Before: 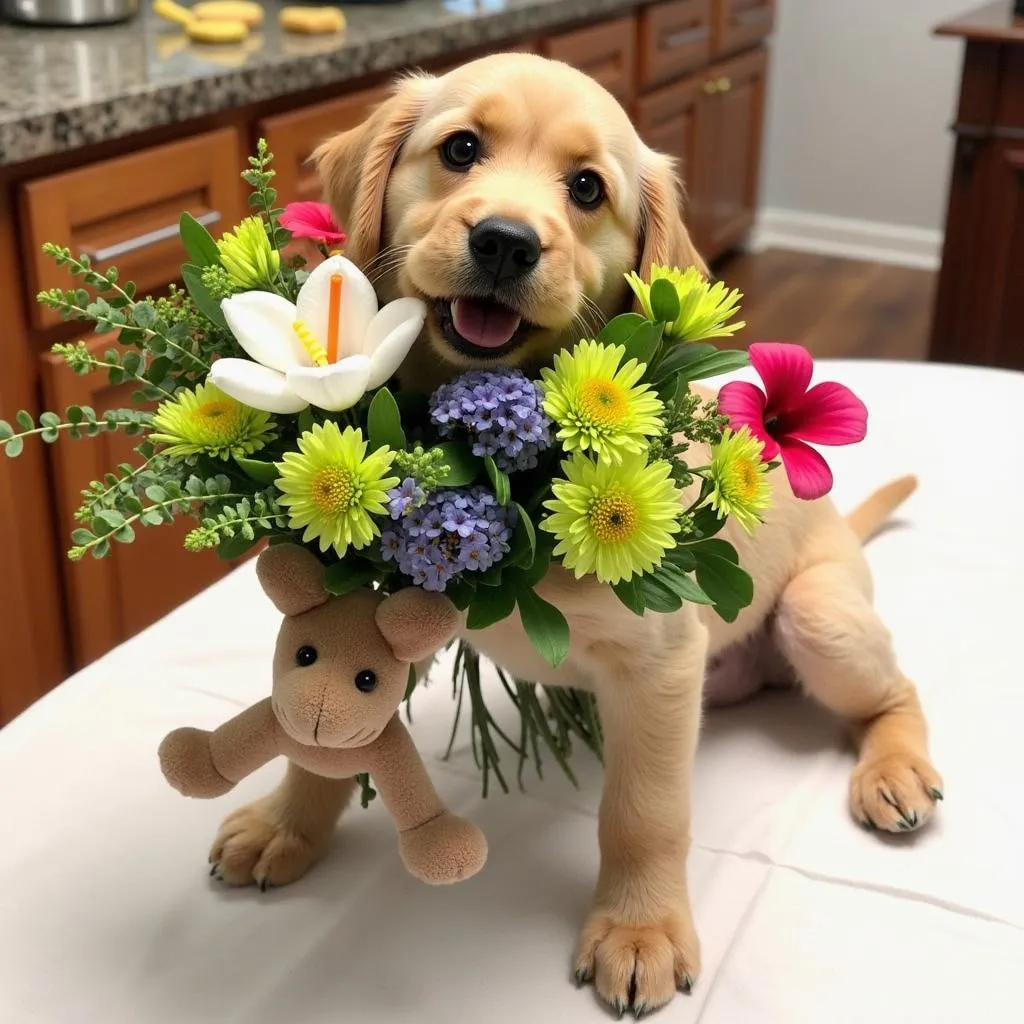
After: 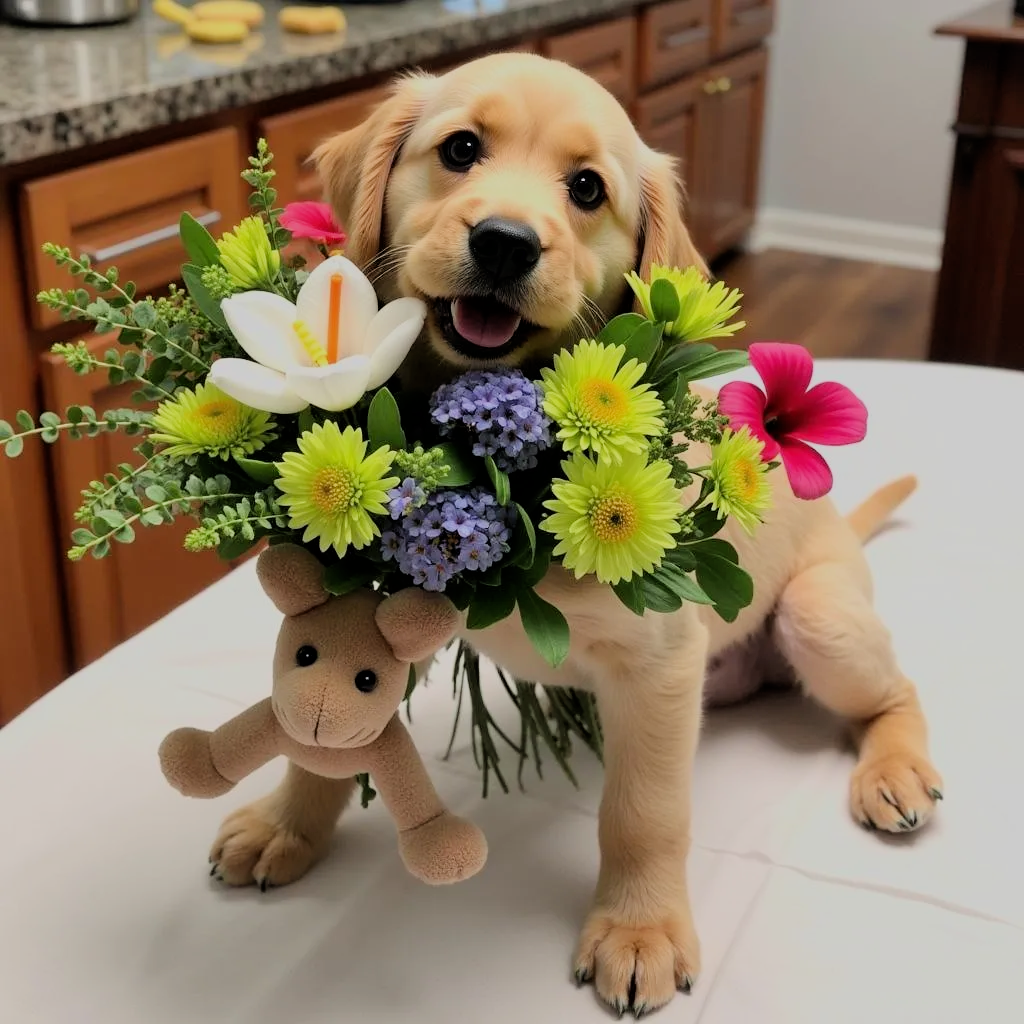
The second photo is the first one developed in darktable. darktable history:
filmic rgb: black relative exposure -7.19 EV, white relative exposure 5.38 EV, hardness 3.02, color science v6 (2022)
